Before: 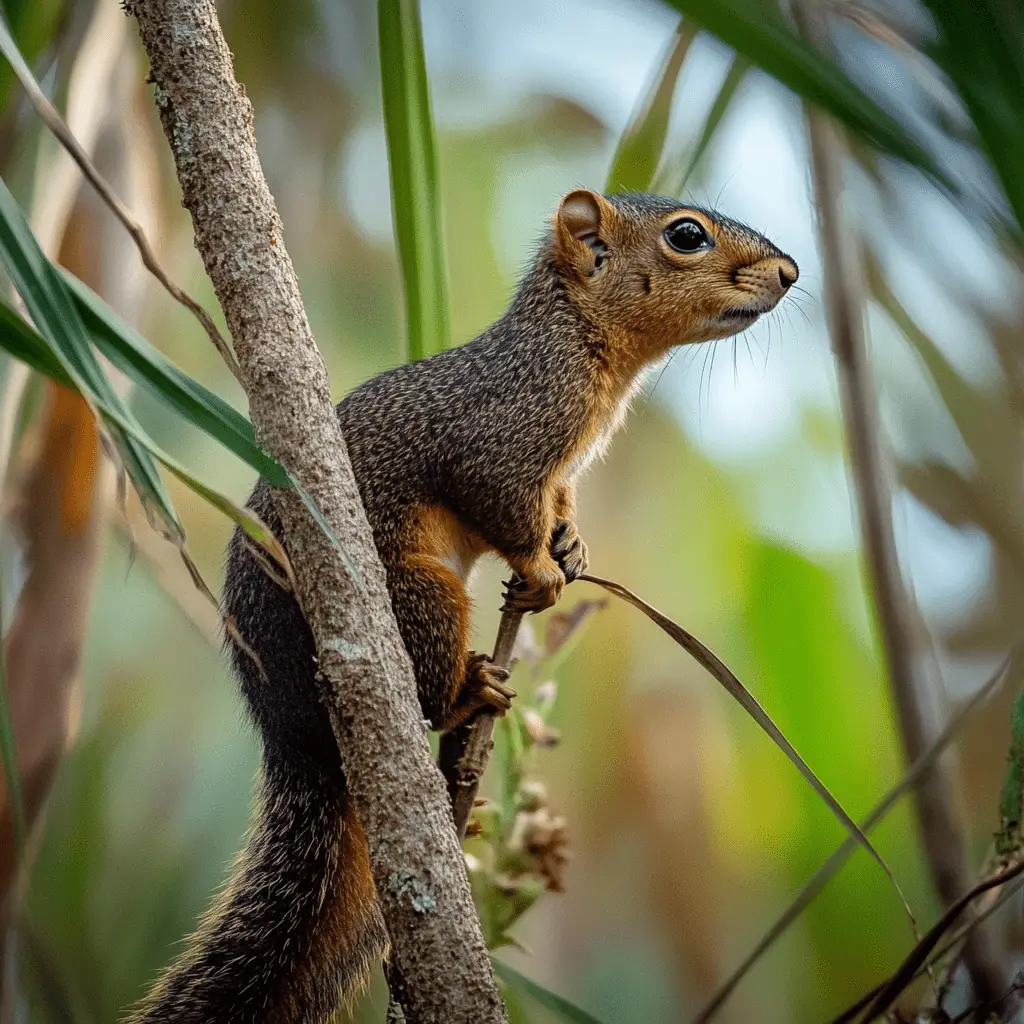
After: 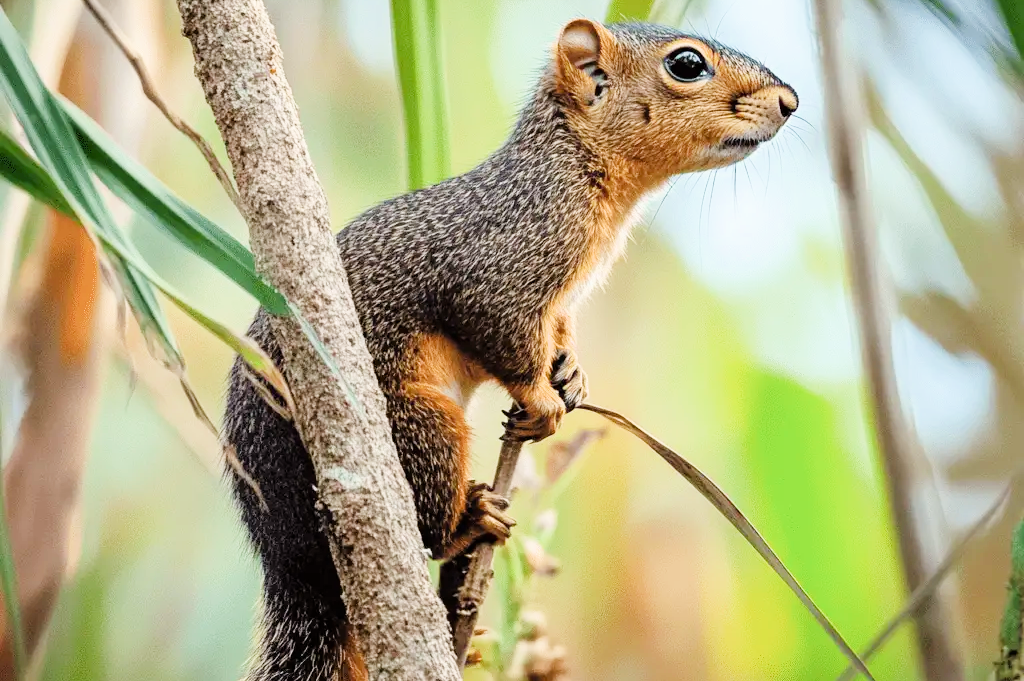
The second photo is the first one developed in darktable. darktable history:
filmic rgb: black relative exposure -7.65 EV, white relative exposure 4.56 EV, hardness 3.61
exposure: black level correction 0, exposure 1.741 EV, compensate exposure bias true, compensate highlight preservation false
crop: top 16.727%, bottom 16.727%
